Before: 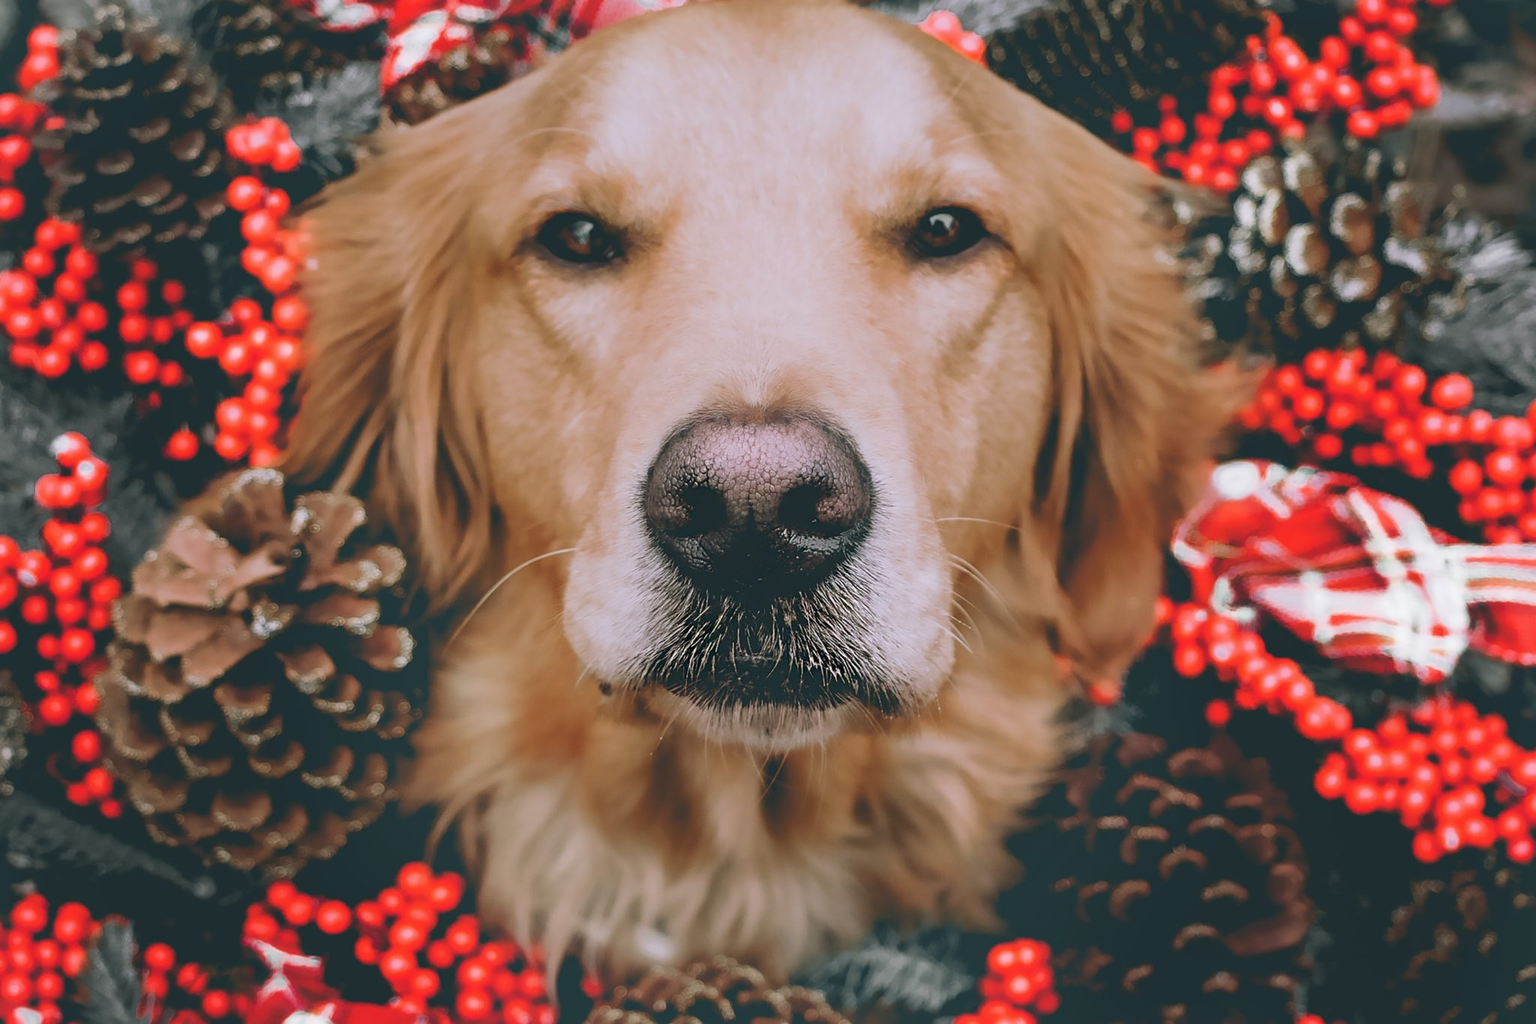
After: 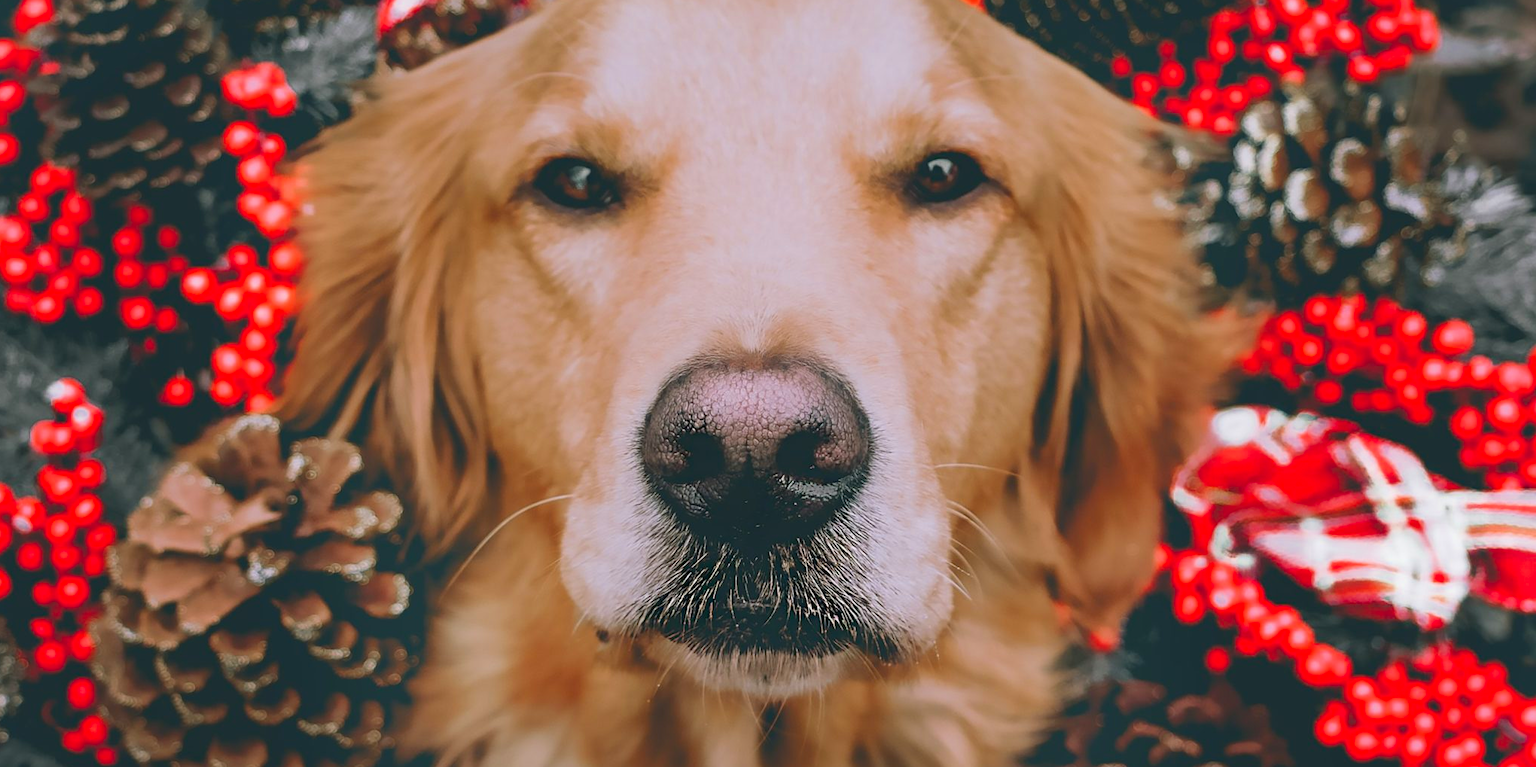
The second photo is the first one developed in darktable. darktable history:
crop: left 0.387%, top 5.469%, bottom 19.809%
color zones: curves: ch0 [(0, 0.613) (0.01, 0.613) (0.245, 0.448) (0.498, 0.529) (0.642, 0.665) (0.879, 0.777) (0.99, 0.613)]; ch1 [(0, 0) (0.143, 0) (0.286, 0) (0.429, 0) (0.571, 0) (0.714, 0) (0.857, 0)], mix -121.96%
